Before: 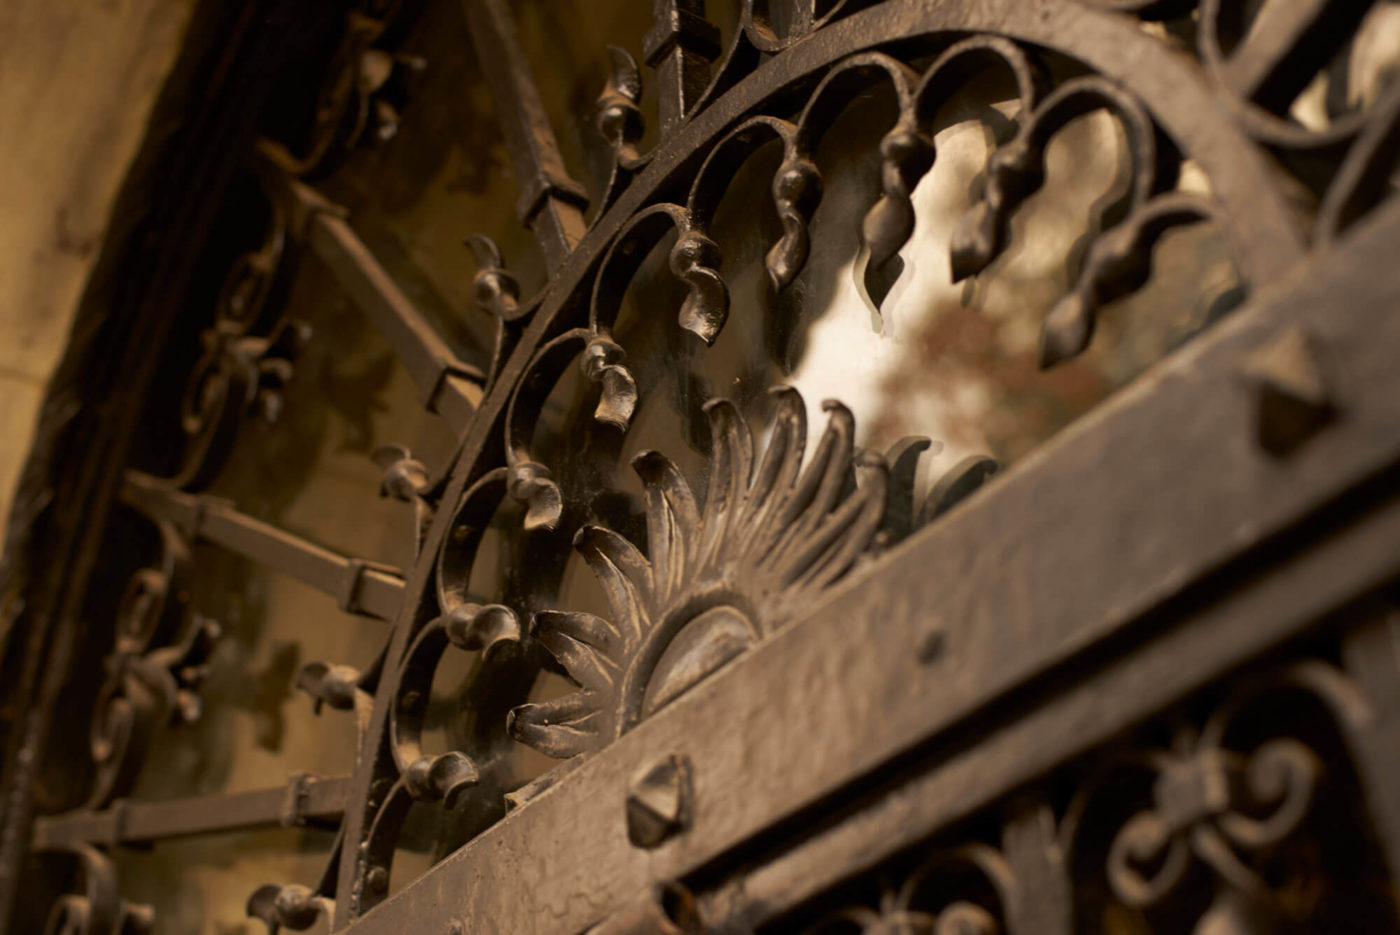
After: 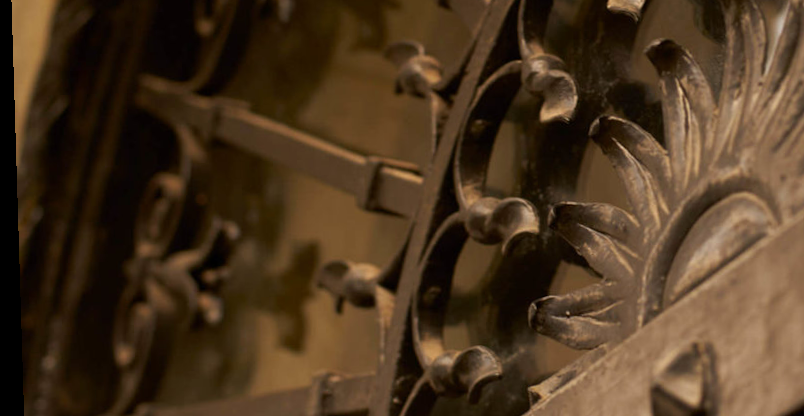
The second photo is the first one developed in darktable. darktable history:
rotate and perspective: rotation -1.75°, automatic cropping off
crop: top 44.483%, right 43.593%, bottom 12.892%
